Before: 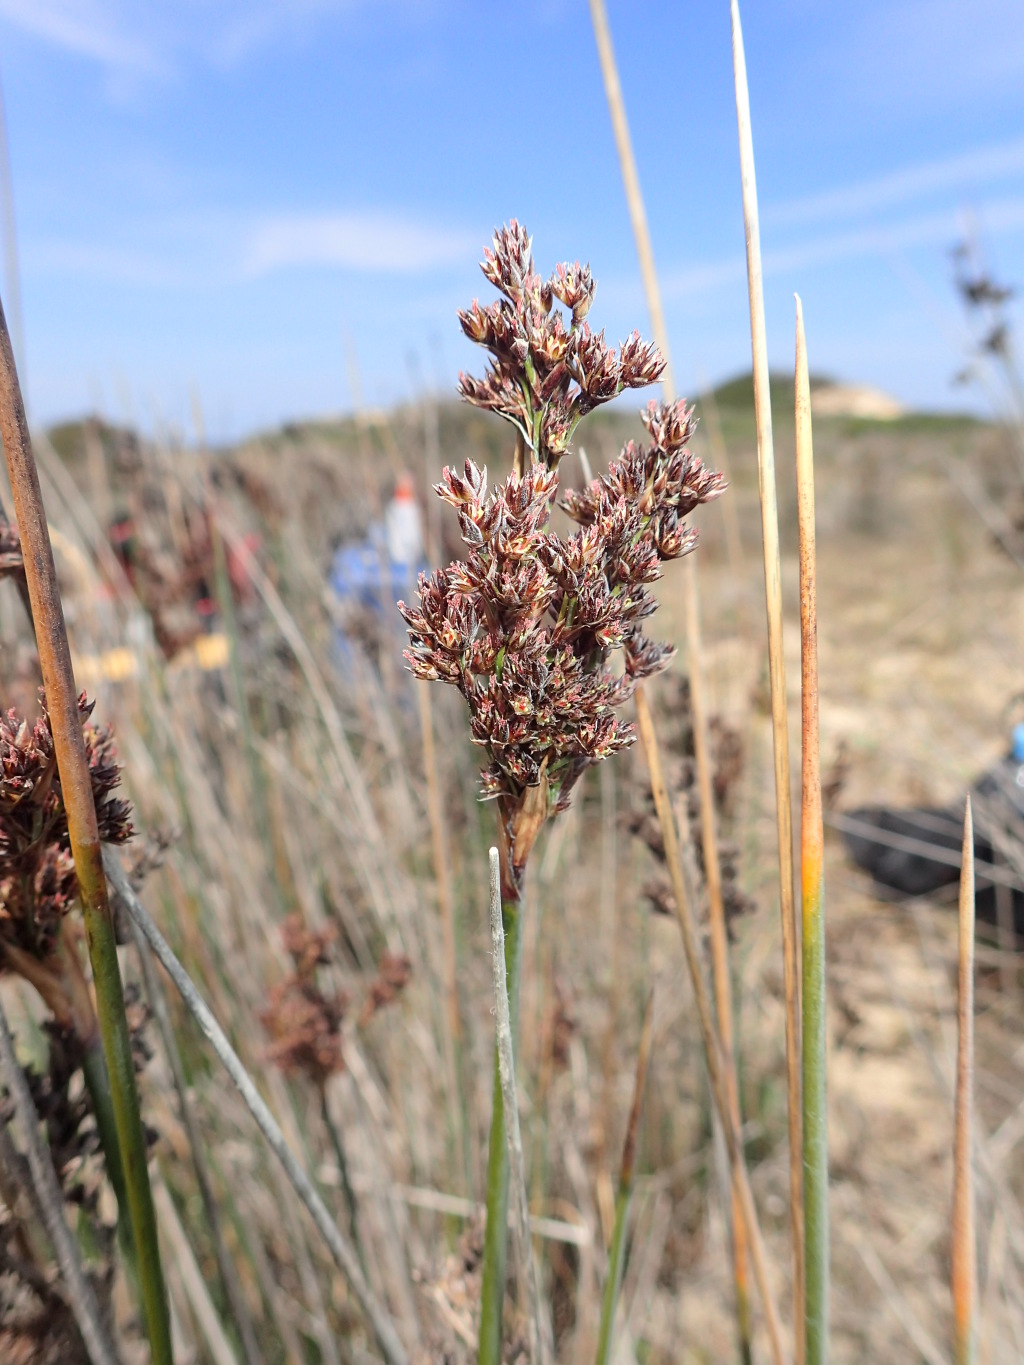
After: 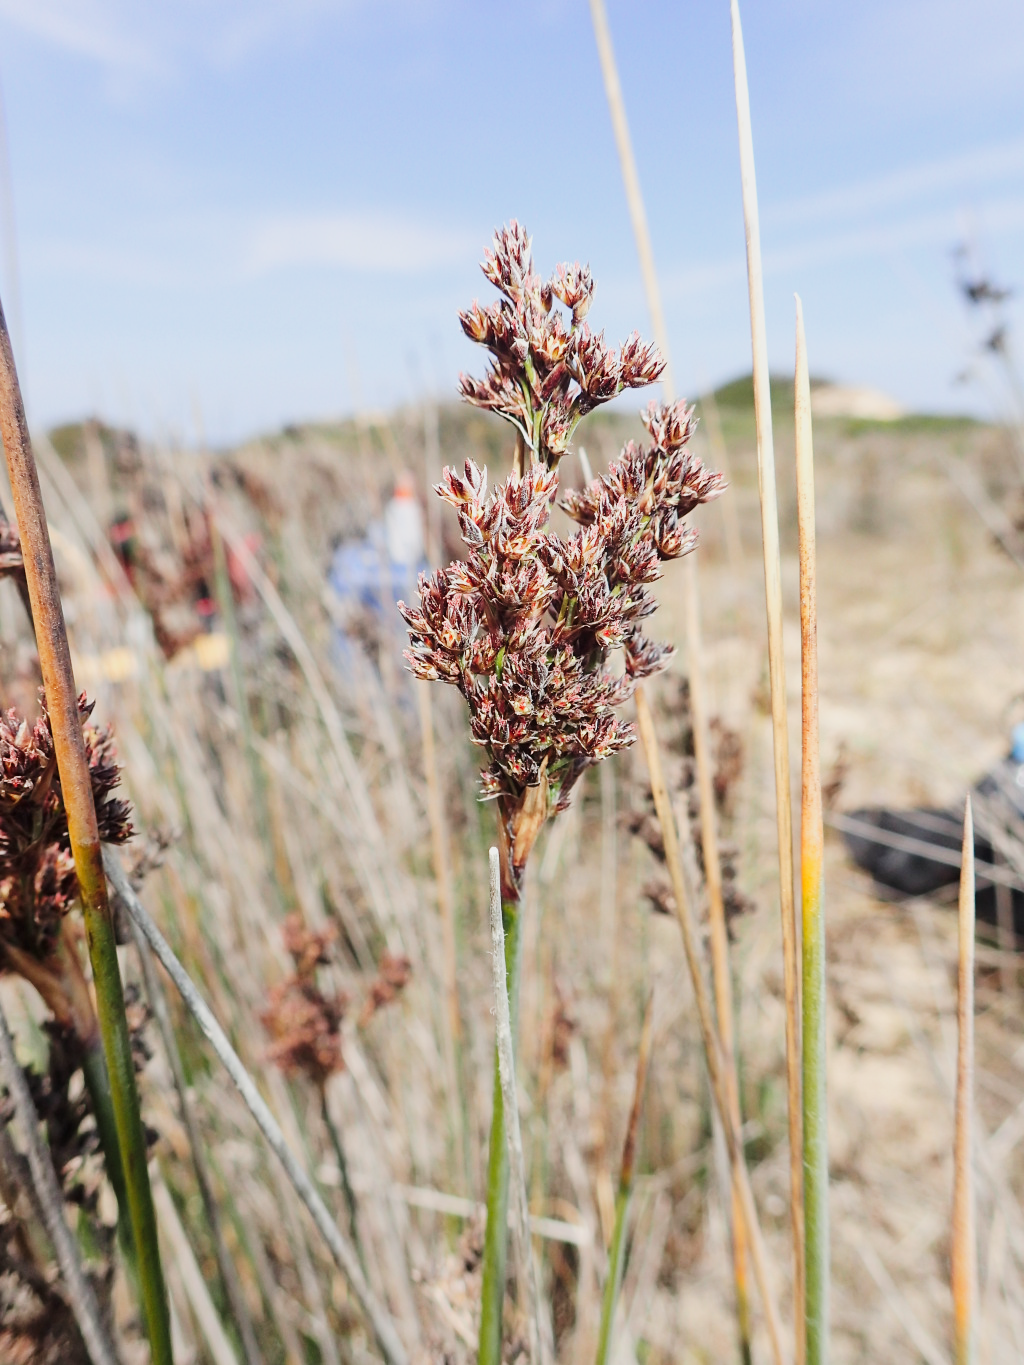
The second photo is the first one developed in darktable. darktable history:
tone curve: curves: ch0 [(0, 0.006) (0.184, 0.172) (0.405, 0.46) (0.456, 0.528) (0.634, 0.728) (0.877, 0.89) (0.984, 0.935)]; ch1 [(0, 0) (0.443, 0.43) (0.492, 0.495) (0.566, 0.582) (0.595, 0.606) (0.608, 0.609) (0.65, 0.677) (1, 1)]; ch2 [(0, 0) (0.33, 0.301) (0.421, 0.443) (0.447, 0.489) (0.492, 0.495) (0.537, 0.583) (0.586, 0.591) (0.663, 0.686) (1, 1)], preserve colors none
